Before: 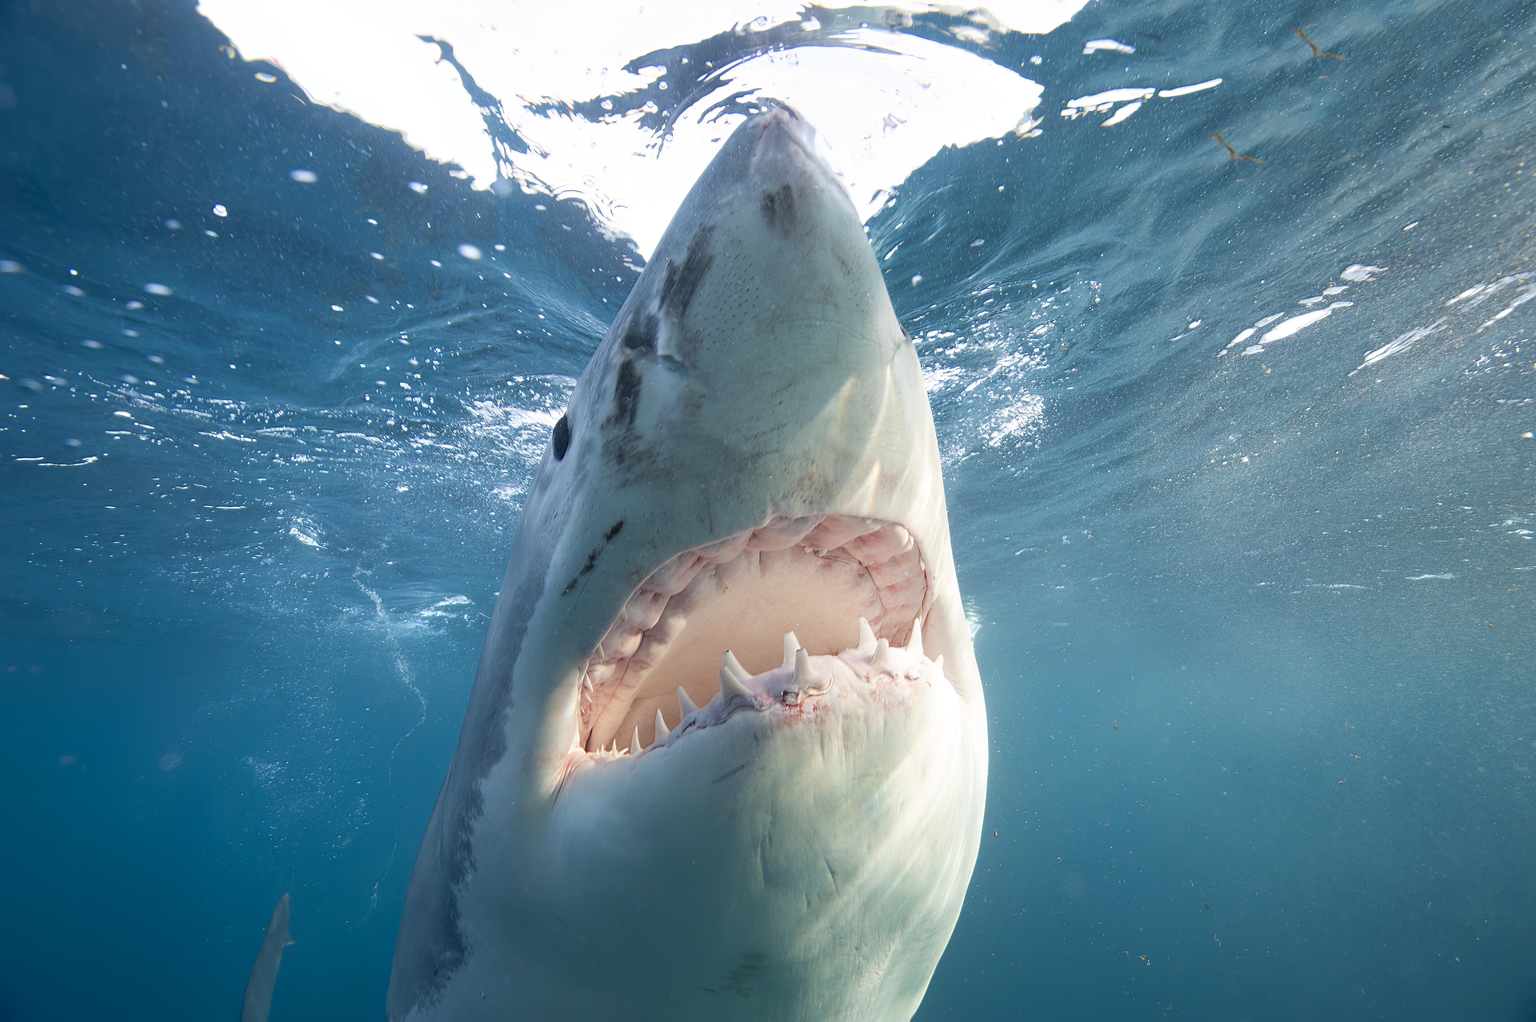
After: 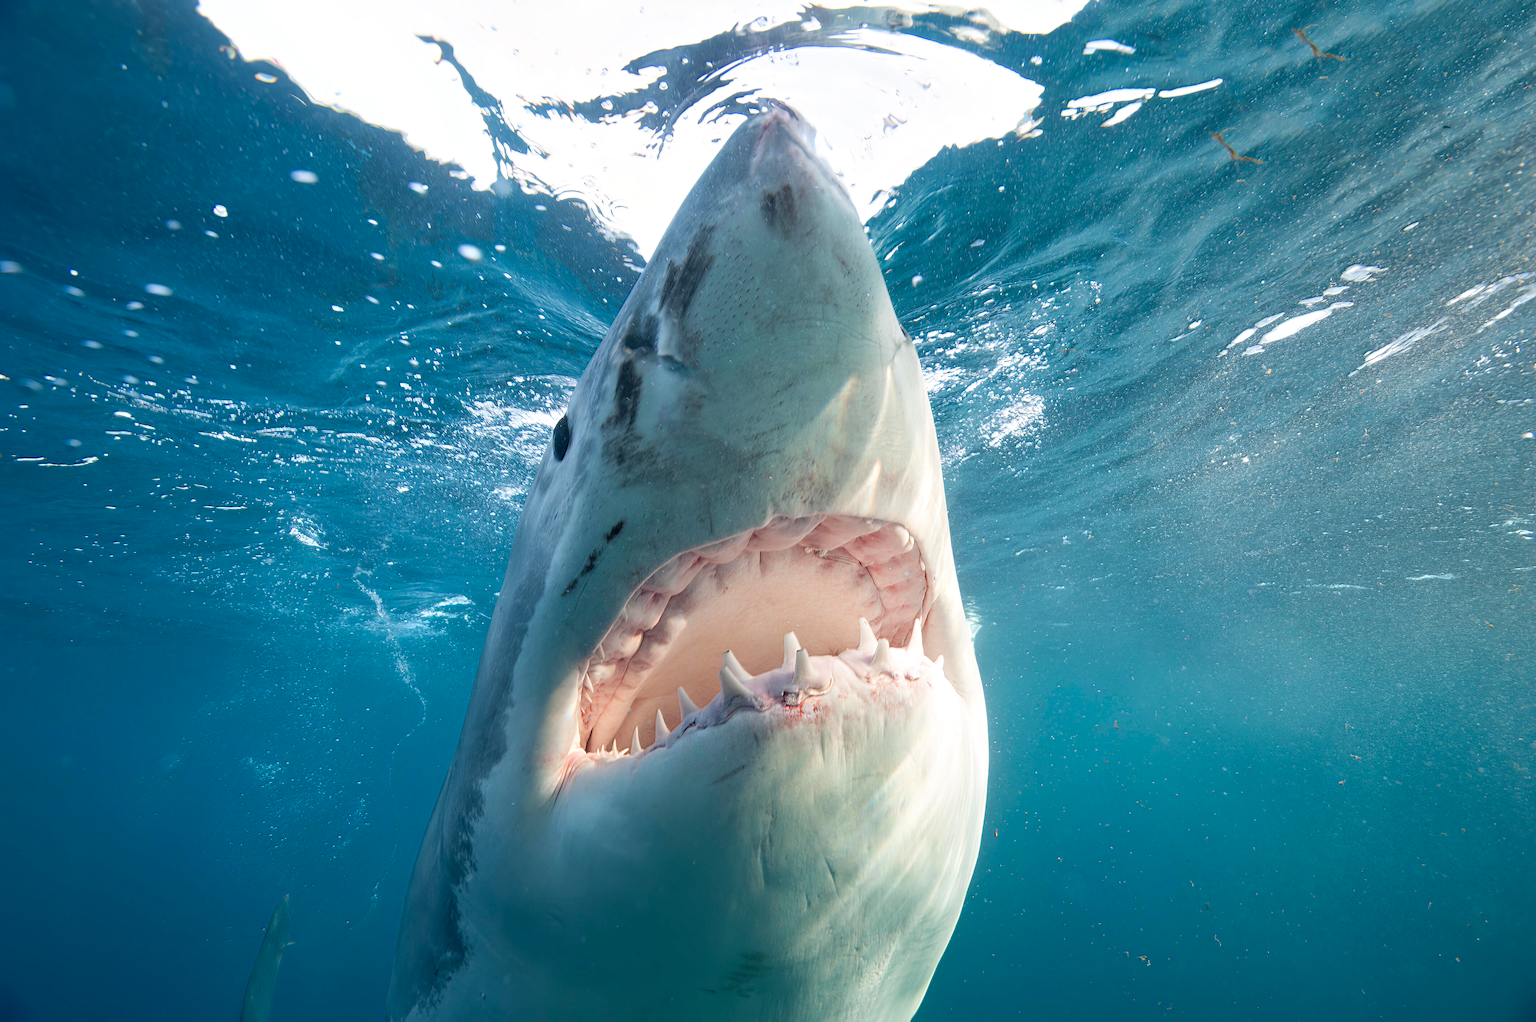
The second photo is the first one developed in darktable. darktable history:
local contrast: mode bilateral grid, contrast 21, coarseness 50, detail 120%, midtone range 0.2
